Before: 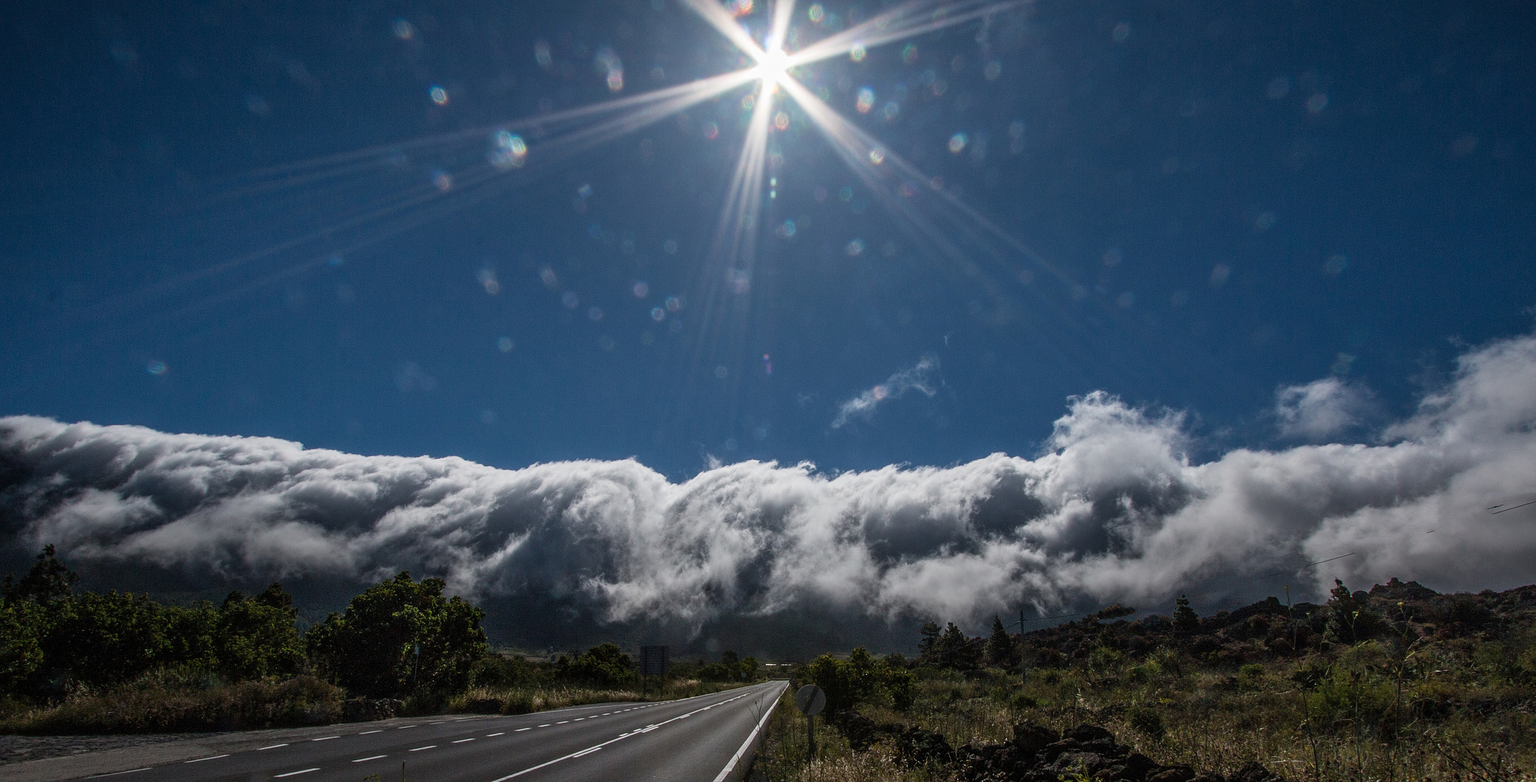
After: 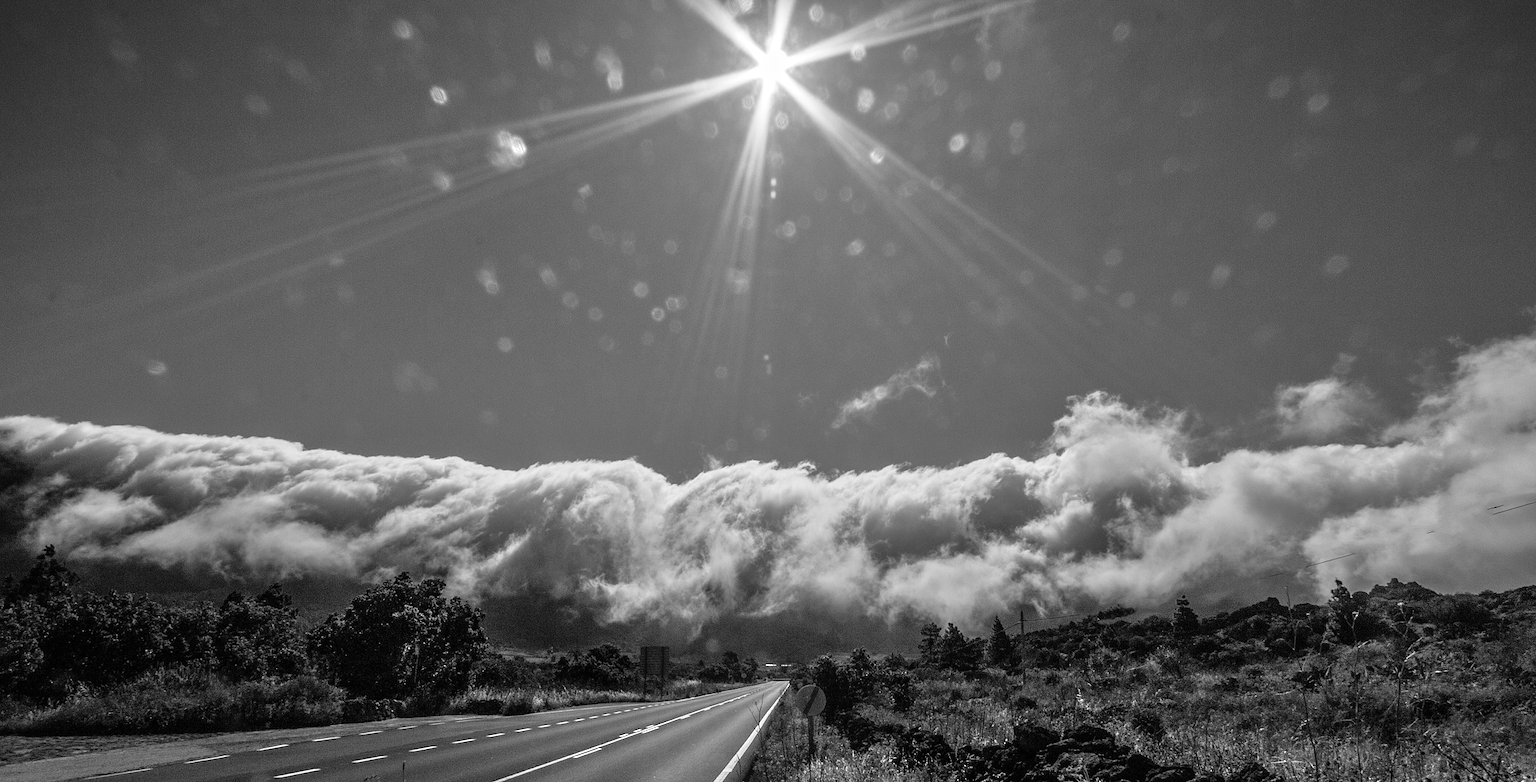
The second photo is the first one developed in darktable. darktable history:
tone equalizer: -7 EV 0.15 EV, -6 EV 0.6 EV, -5 EV 1.15 EV, -4 EV 1.33 EV, -3 EV 1.15 EV, -2 EV 0.6 EV, -1 EV 0.15 EV, mask exposure compensation -0.5 EV
monochrome: on, module defaults
color balance: mode lift, gamma, gain (sRGB)
